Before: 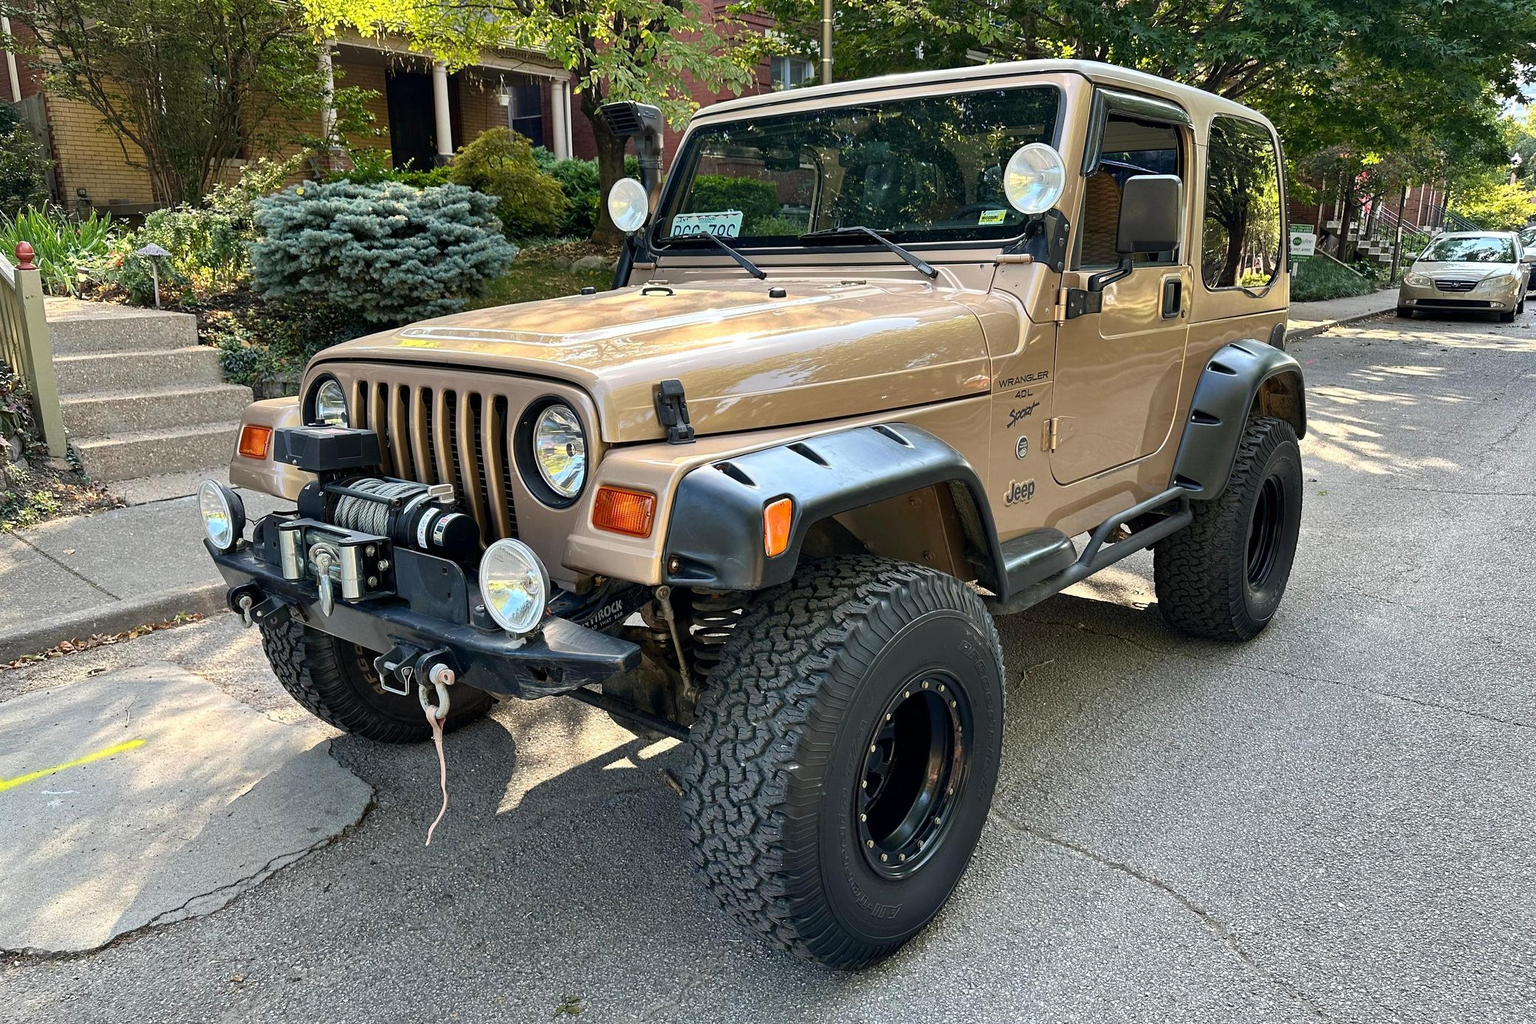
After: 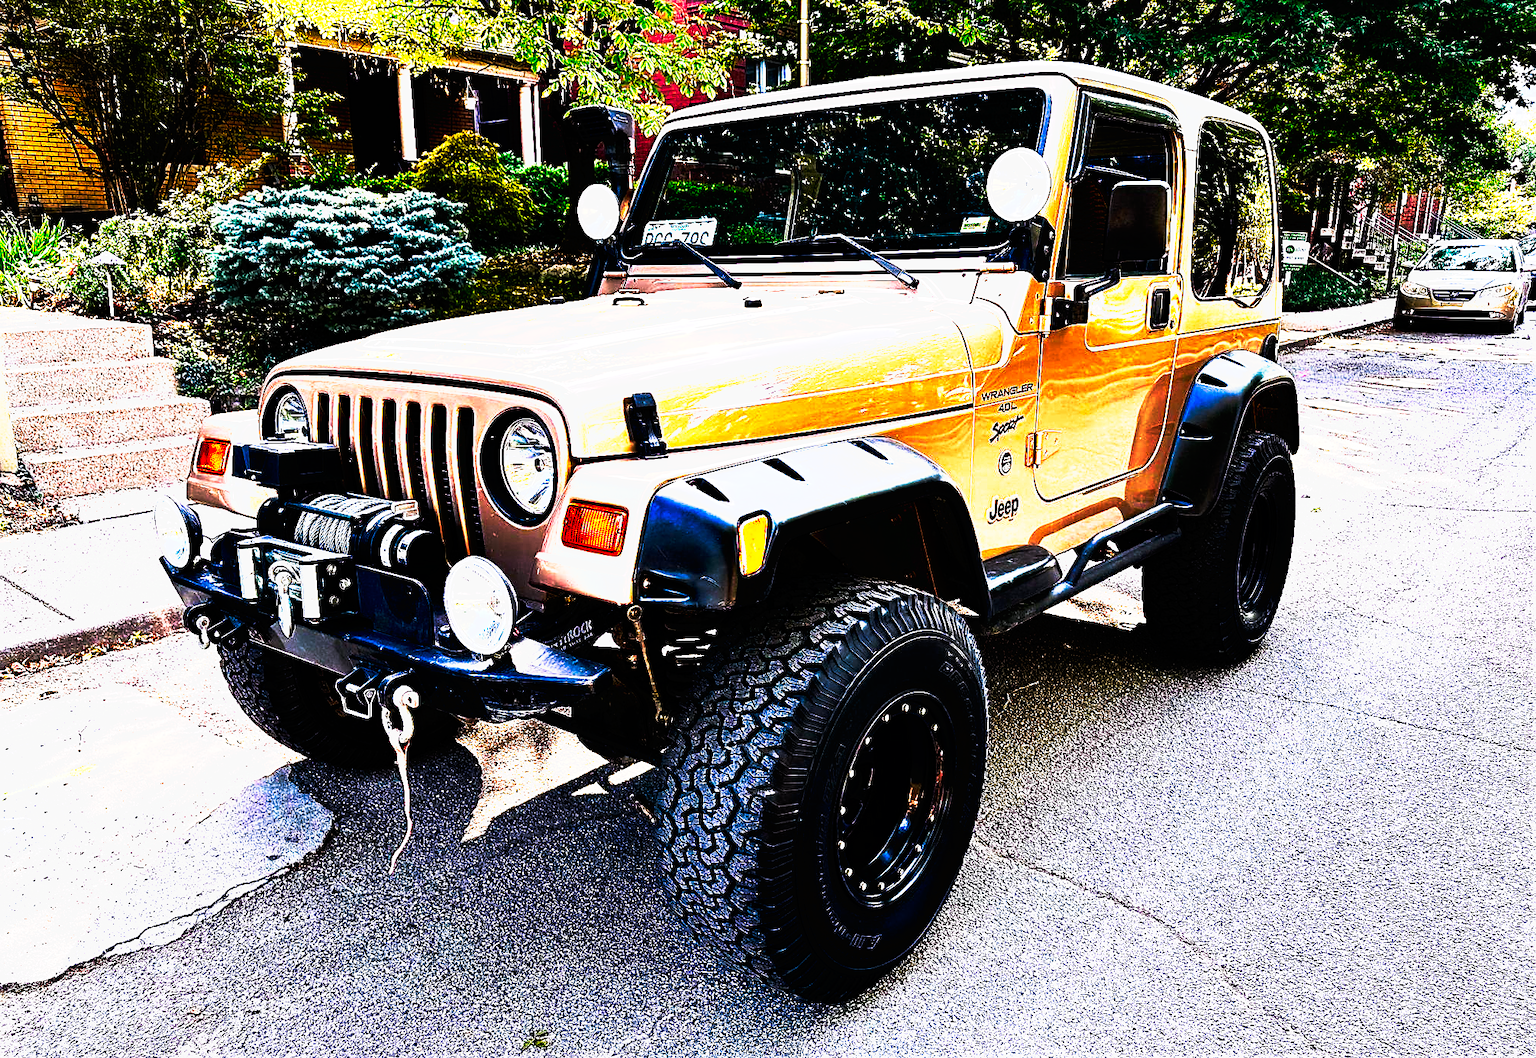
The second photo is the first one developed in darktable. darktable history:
sharpen: on, module defaults
tone curve: curves: ch0 [(0, 0) (0.003, 0.001) (0.011, 0.003) (0.025, 0.003) (0.044, 0.003) (0.069, 0.003) (0.1, 0.006) (0.136, 0.007) (0.177, 0.009) (0.224, 0.007) (0.277, 0.026) (0.335, 0.126) (0.399, 0.254) (0.468, 0.493) (0.543, 0.892) (0.623, 0.984) (0.709, 0.979) (0.801, 0.979) (0.898, 0.982) (1, 1)], preserve colors none
white balance: red 1.05, blue 1.072
crop and rotate: left 3.238%
